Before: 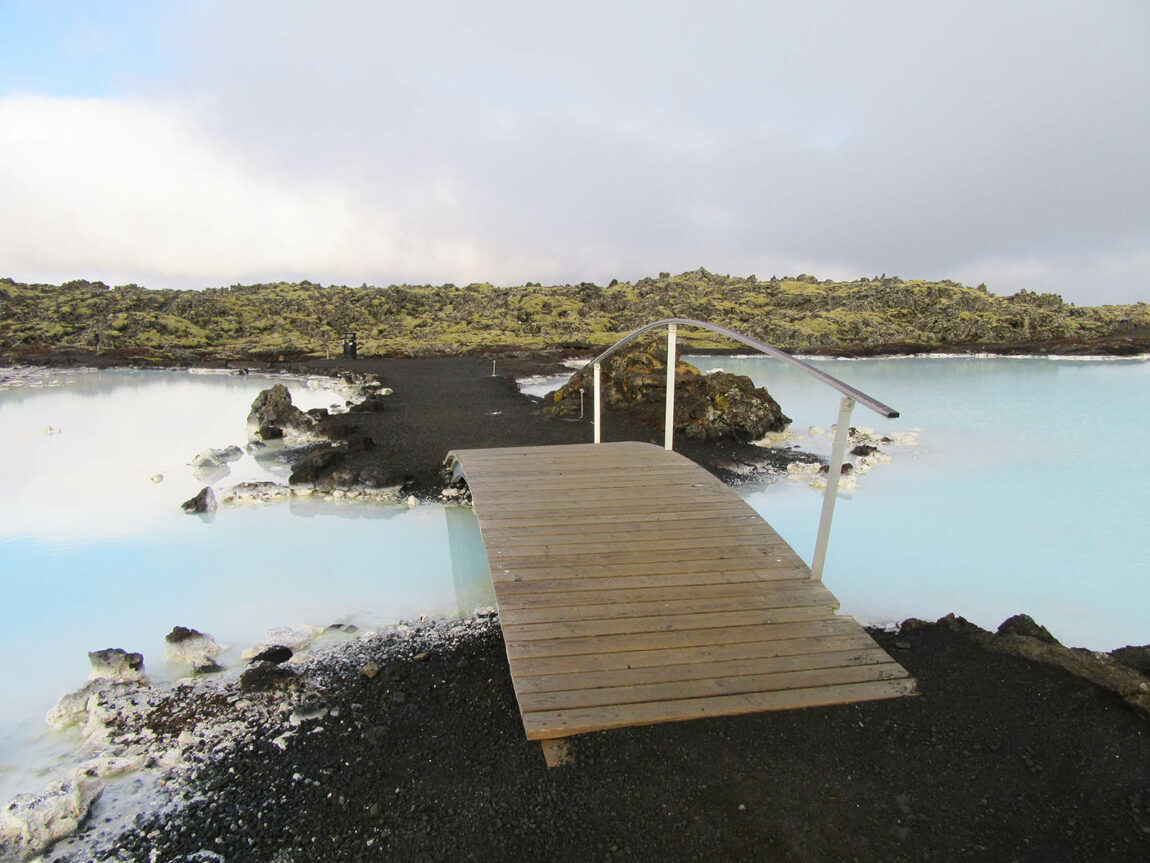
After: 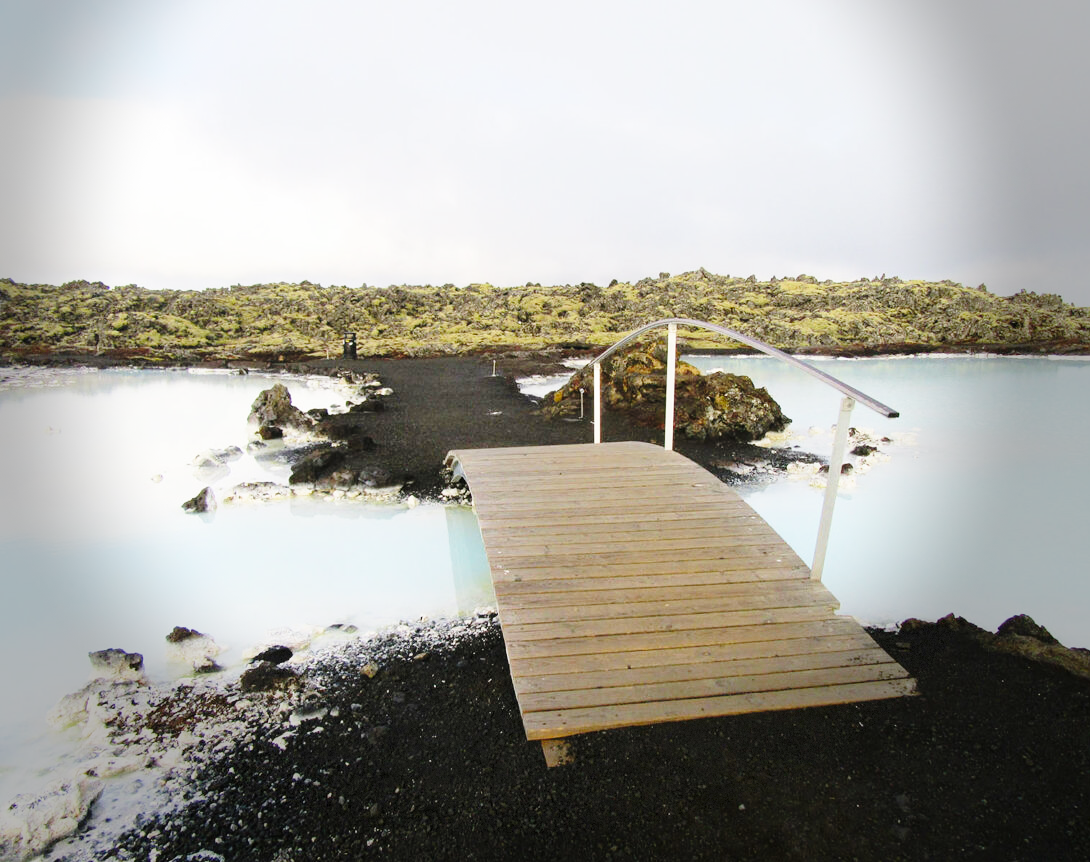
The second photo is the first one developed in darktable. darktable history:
base curve: curves: ch0 [(0, 0) (0.028, 0.03) (0.121, 0.232) (0.46, 0.748) (0.859, 0.968) (1, 1)], preserve colors none
crop and rotate: right 5.167%
vignetting: fall-off start 68.33%, fall-off radius 30%, saturation 0.042, center (-0.066, -0.311), width/height ratio 0.992, shape 0.85, dithering 8-bit output
